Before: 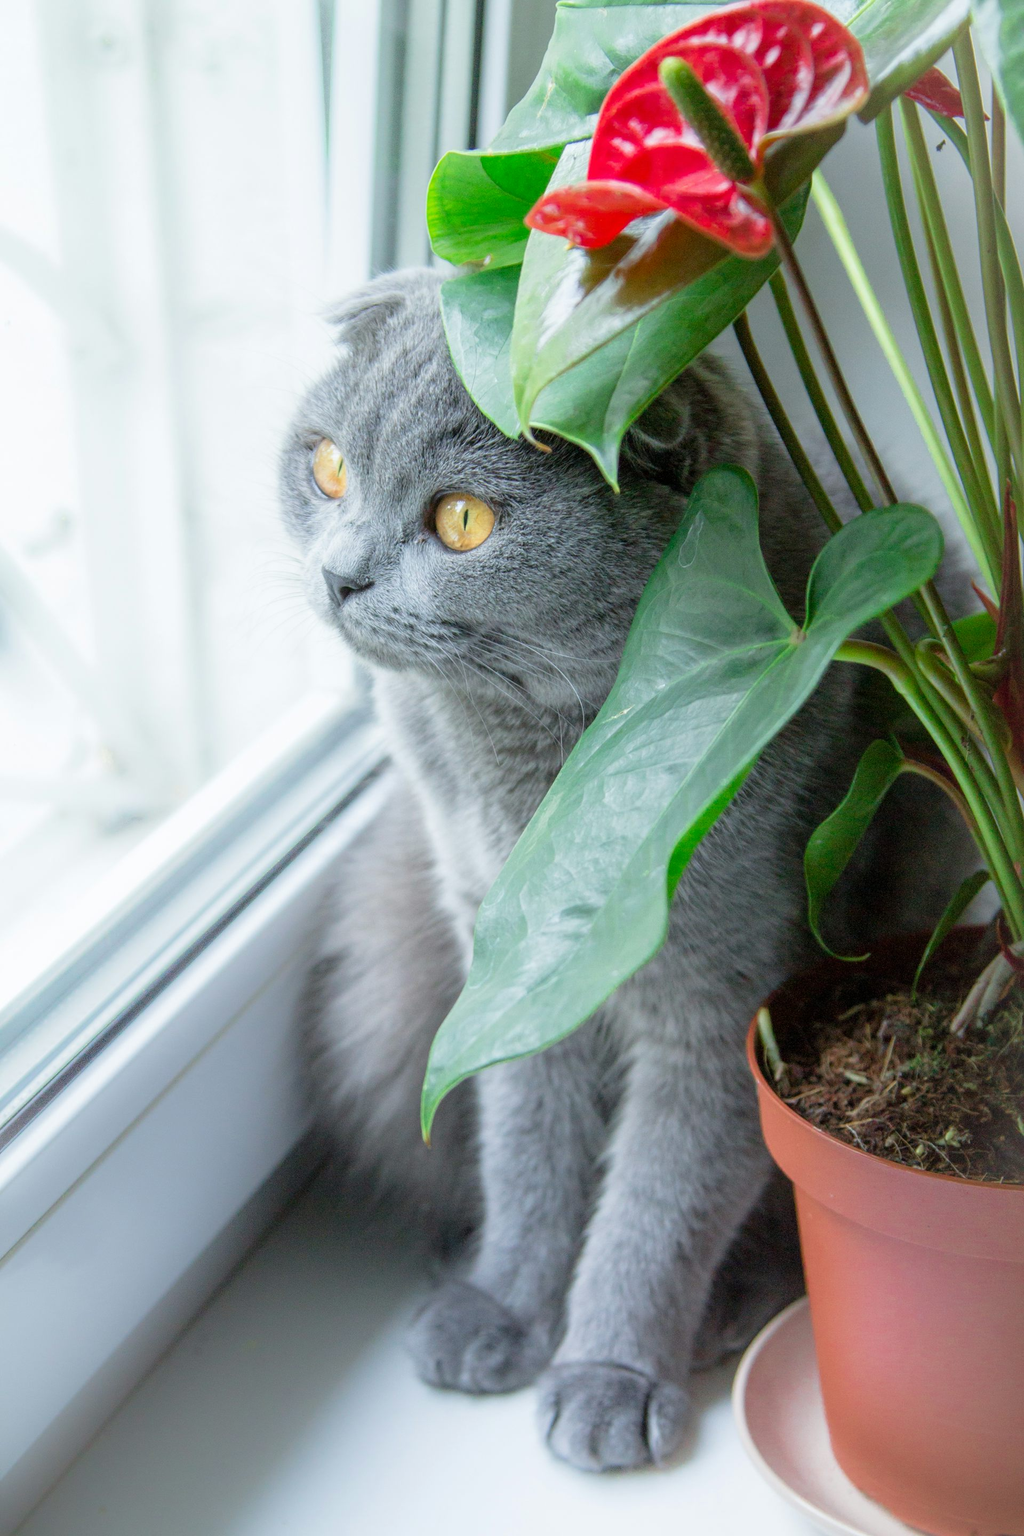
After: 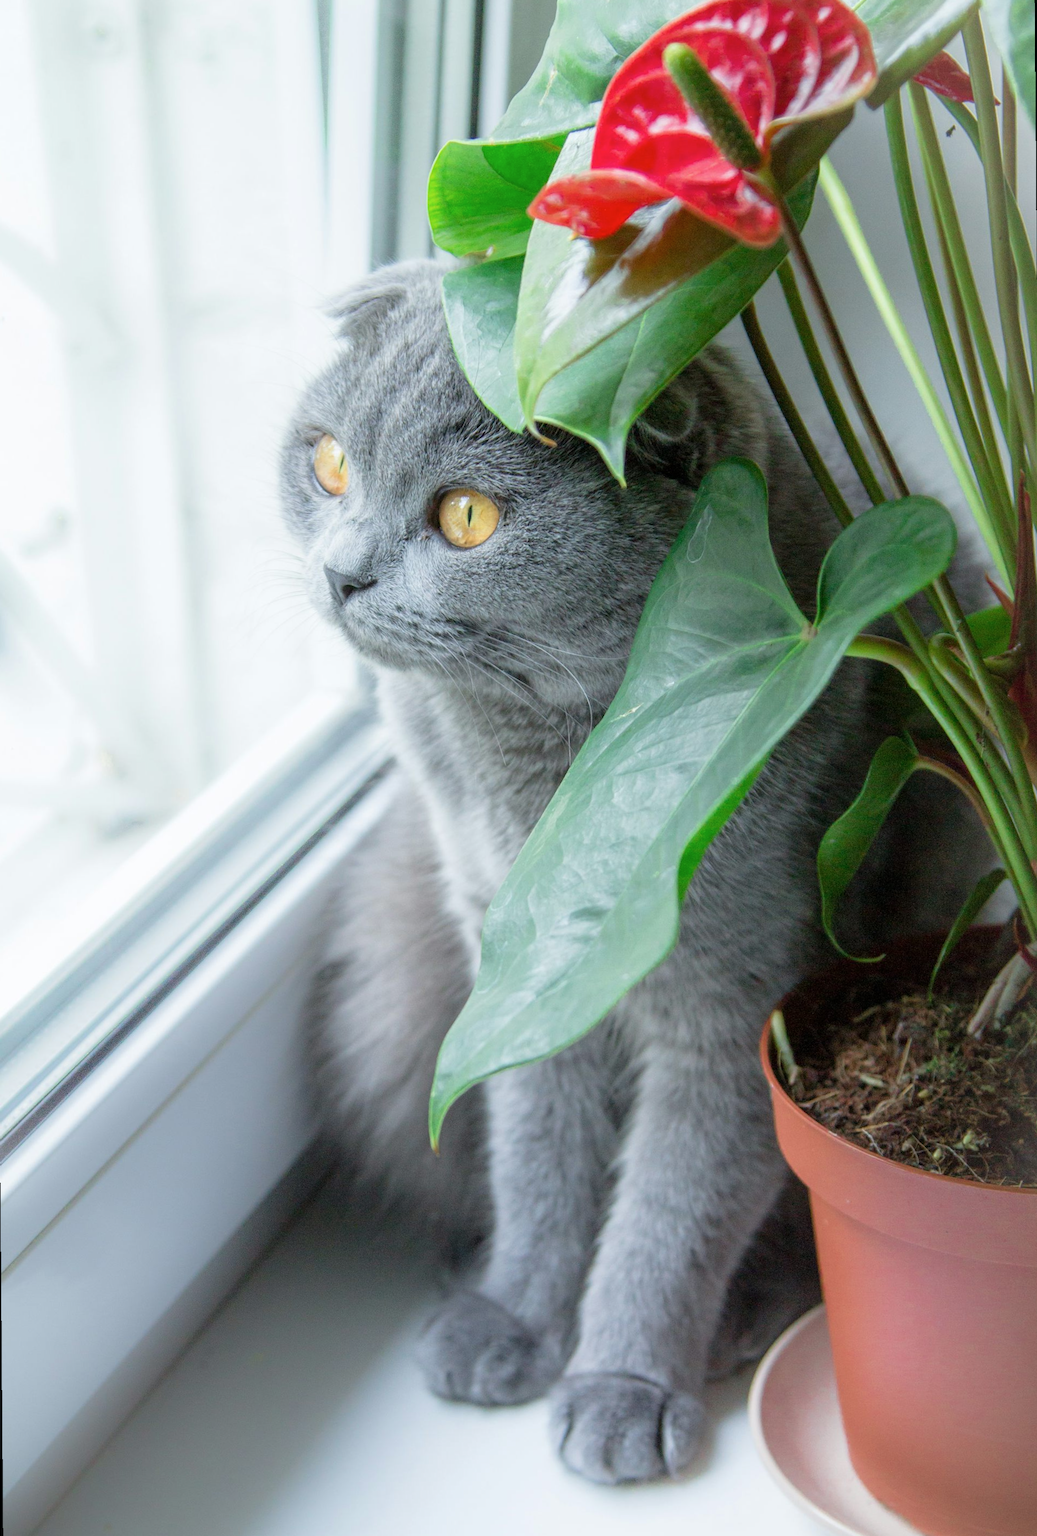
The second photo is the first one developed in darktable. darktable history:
rotate and perspective: rotation -0.45°, automatic cropping original format, crop left 0.008, crop right 0.992, crop top 0.012, crop bottom 0.988
contrast brightness saturation: saturation -0.05
